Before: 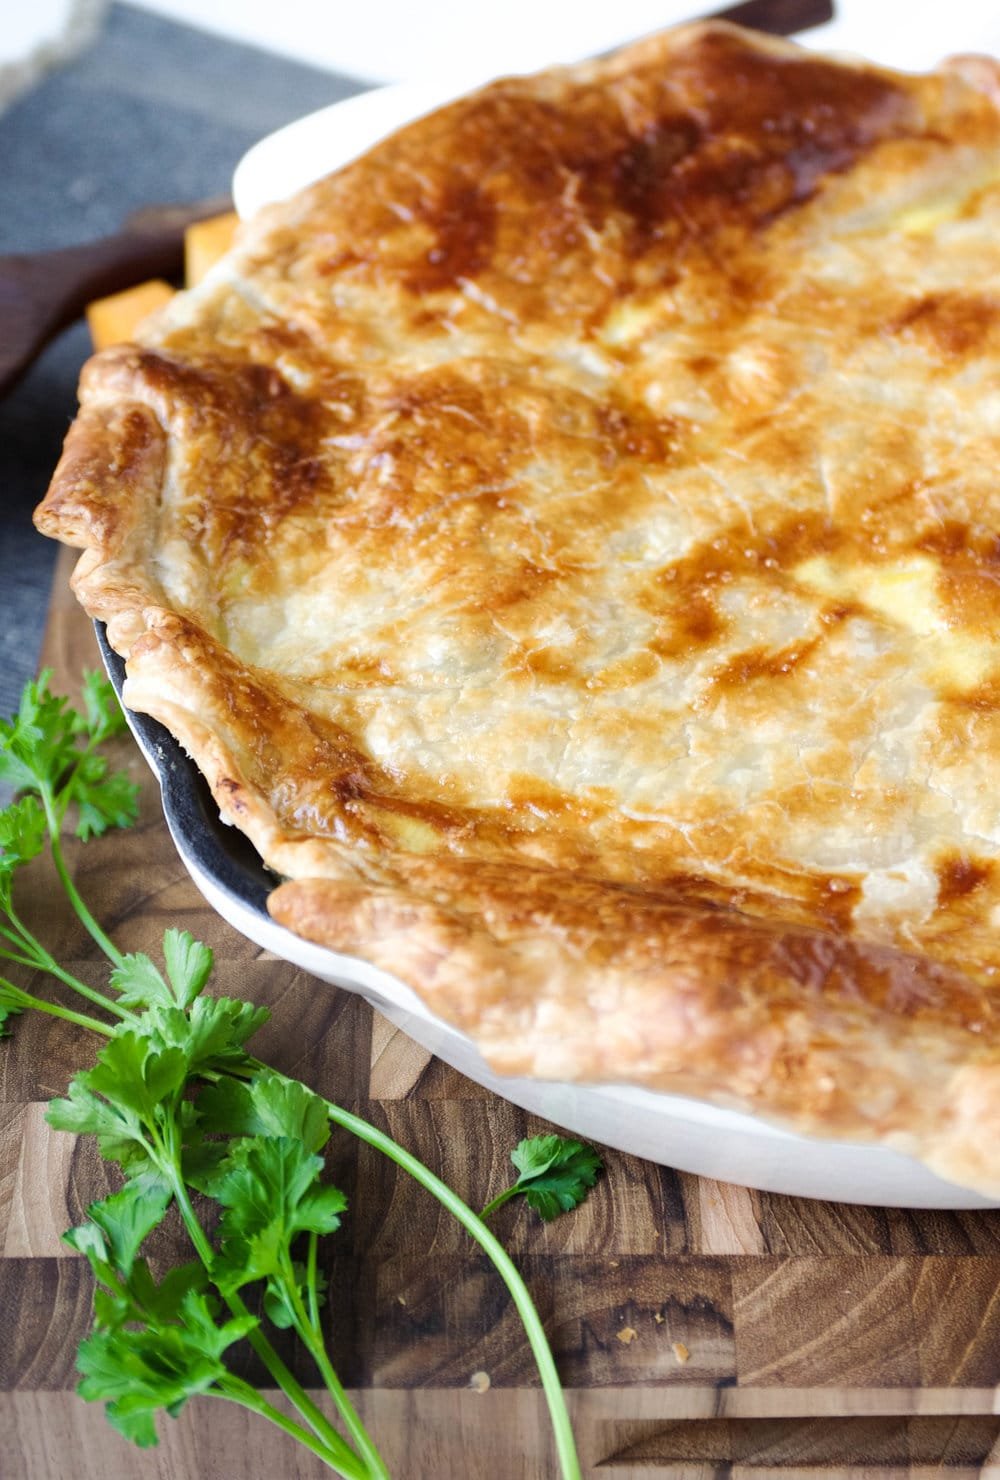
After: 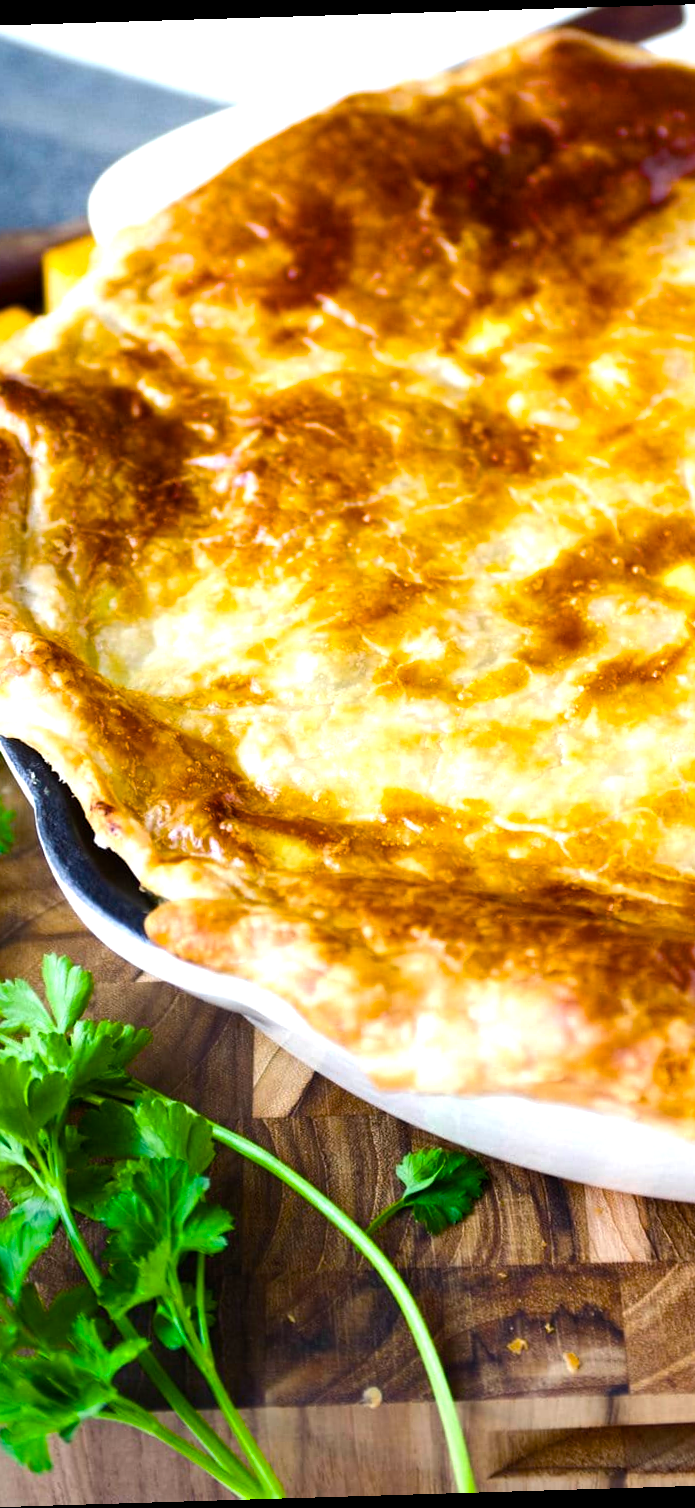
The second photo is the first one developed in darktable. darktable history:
color balance rgb: linear chroma grading › global chroma 9%, perceptual saturation grading › global saturation 36%, perceptual saturation grading › shadows 35%, perceptual brilliance grading › global brilliance 15%, perceptual brilliance grading › shadows -35%, global vibrance 15%
rotate and perspective: rotation -1.75°, automatic cropping off
crop and rotate: left 14.436%, right 18.898%
